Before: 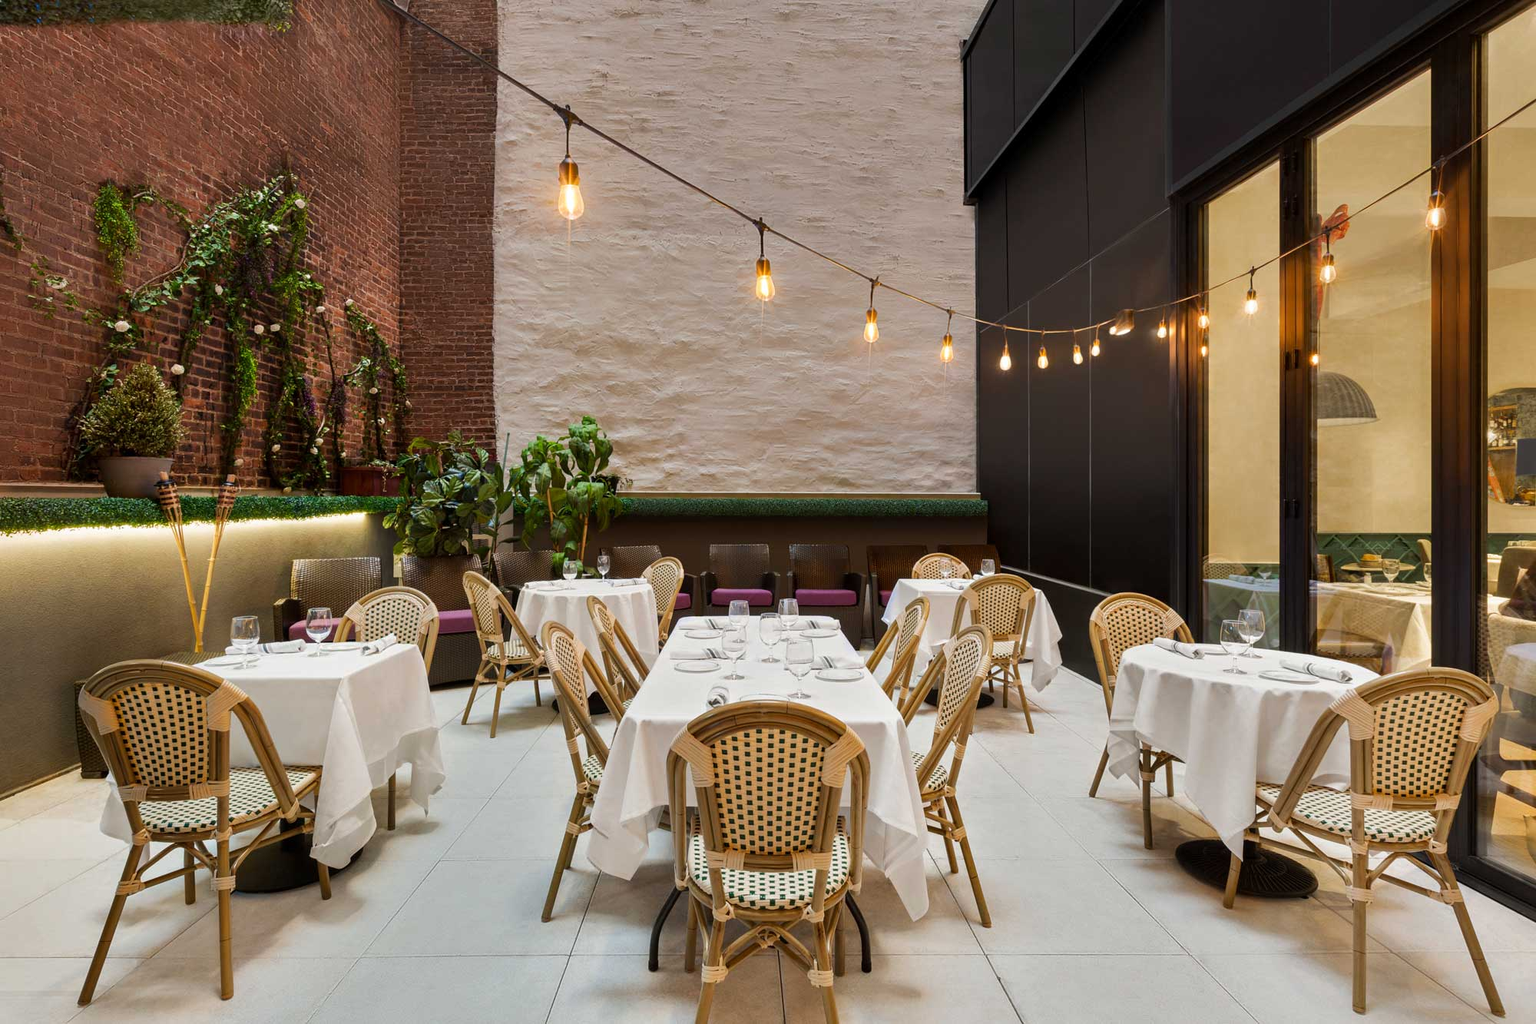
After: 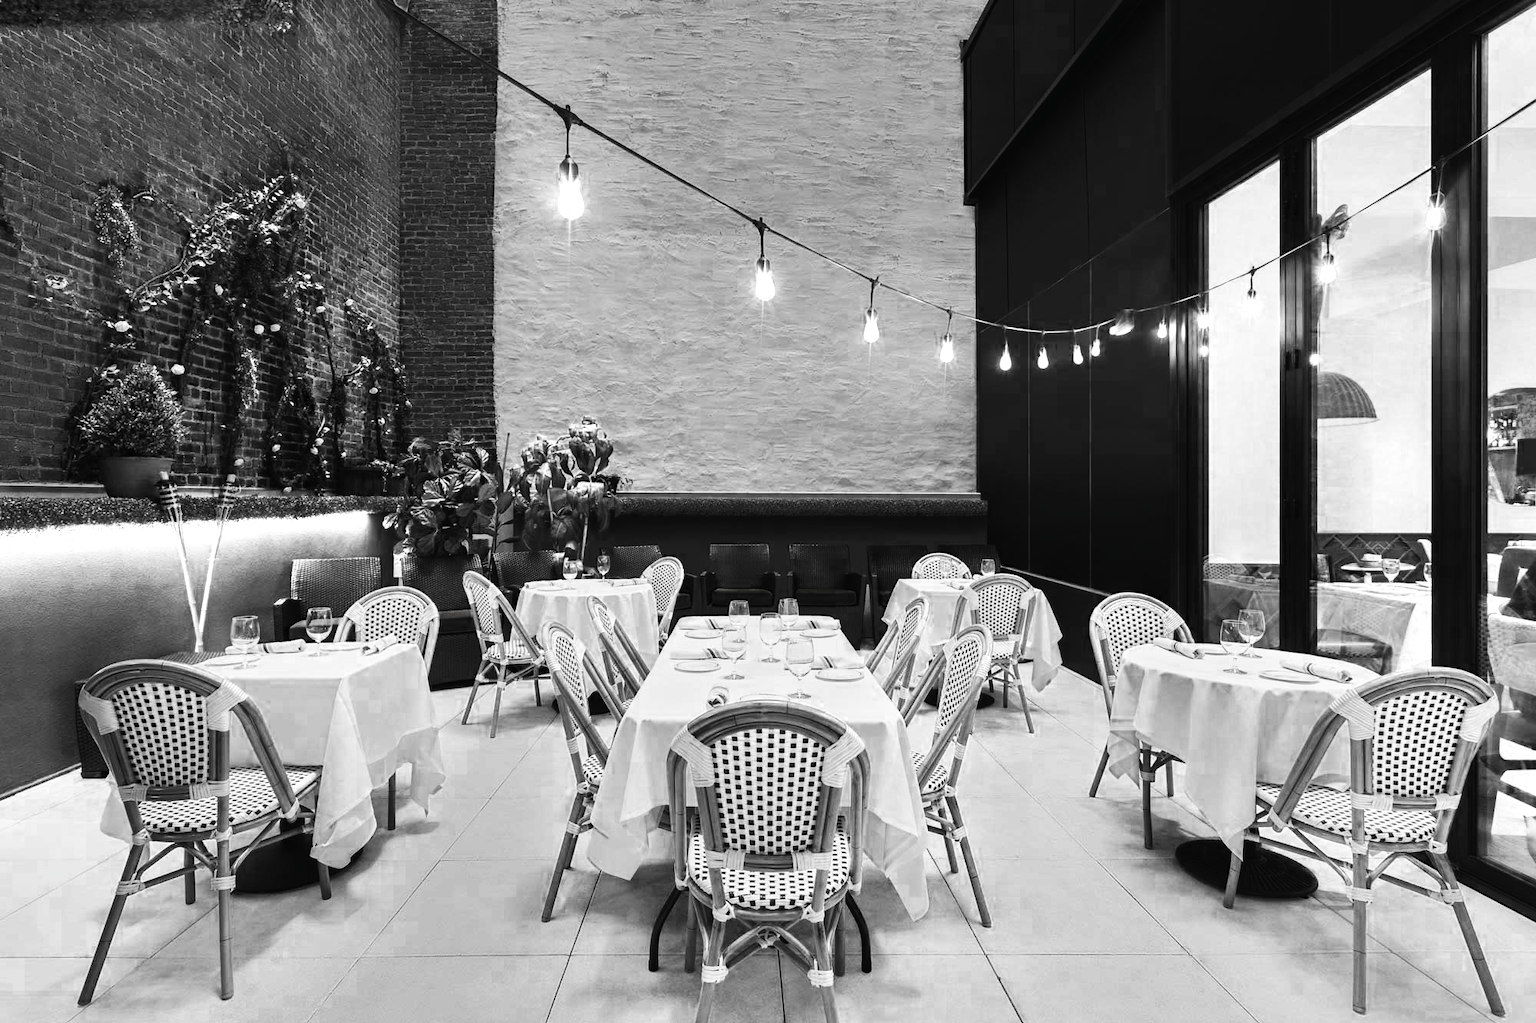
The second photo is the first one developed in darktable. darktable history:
tone curve: curves: ch0 [(0, 0) (0.003, 0) (0.011, 0) (0.025, 0) (0.044, 0.006) (0.069, 0.024) (0.1, 0.038) (0.136, 0.052) (0.177, 0.08) (0.224, 0.112) (0.277, 0.145) (0.335, 0.206) (0.399, 0.284) (0.468, 0.372) (0.543, 0.477) (0.623, 0.593) (0.709, 0.717) (0.801, 0.815) (0.898, 0.92) (1, 1)], preserve colors none
color look up table: target L [104.42, 105.06, 83.84, 104.74, 104.42, 104.42, 105.06, 67.74, 56.32, 27.09, 201.43, 104.11, 105.06, 61.7, 104.74, 81.93, 104.42, 52.54, 42.37, 64.74, 54.24, 3.781, 32.75, 21.7, 92.35, 55.54, 68.74, 57.87, 24.42, 5.749, 66.24, 5.749, 0, 4.324, 24.42, 3.781, 41.55, 3.781, 3.781, 3.781, 7.743, 0, 3.781, 72.21, 75.15, 62.46, 3.781, 9.762, 32.32], target a [0.001 ×9, 0, 0, 0.001 ×10, -1.591, 0.001, 0, 0, 0.001, 0.001, 0.001, -0.123, 0, 0.001, 0, 0, 0, -0.123, -1.591, 0.001, -1.591, -1.591, -1.591, 0, 0, -1.591, 0.001, 0.001, 0.001, -1.591, 0, 0.001], target b [-0.004, -0.004, -0.007, -0.004 ×4, -0.006, -0.006, 0.002, -0.001, -0.004, -0.004, -0.006, -0.004, -0.007, -0.004, -0.006, -0.003, -0.006, -0.006, 0.791, -0.004, 0.002, 0, -0.008, -0.006, -0.006, 1.549, -0.003, -0.006, -0.003, 0, -0.002, 1.549, 0.791, -0.003, 0.791, 0.791, 0.791, -0.002, 0, 0.791, -0.006, -0.006, -0.001, 0.791, -0.002, -0.006], num patches 49
